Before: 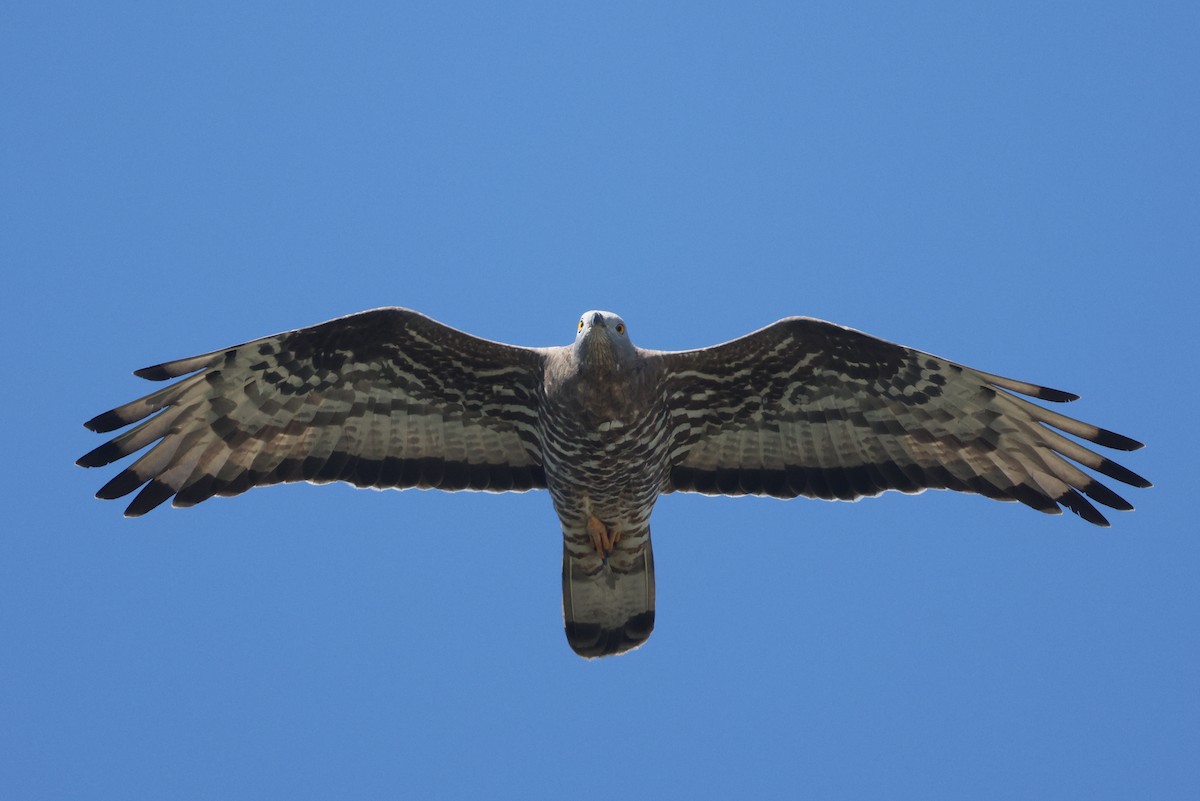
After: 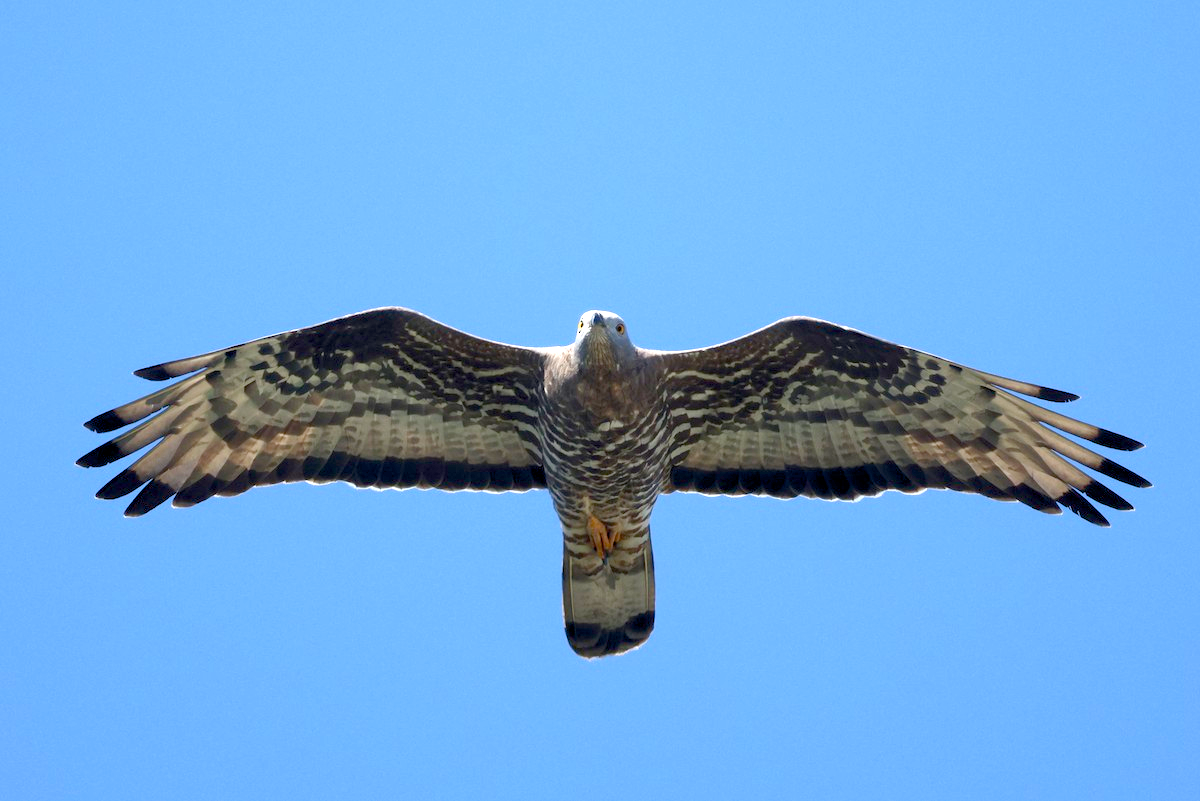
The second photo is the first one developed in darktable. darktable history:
exposure: black level correction 0.008, exposure 0.979 EV, compensate highlight preservation false
color balance rgb: perceptual saturation grading › global saturation 20%, perceptual saturation grading › highlights -25%, perceptual saturation grading › shadows 50%
